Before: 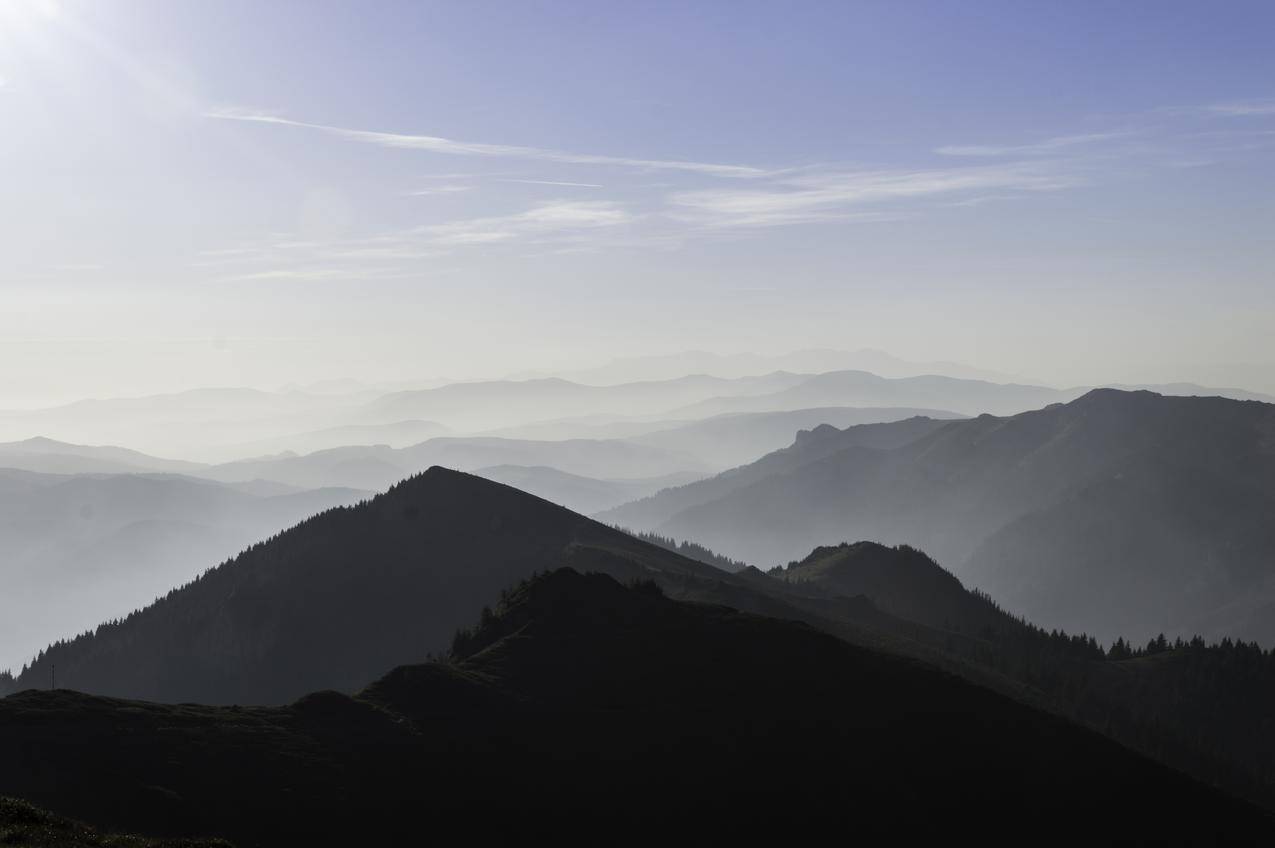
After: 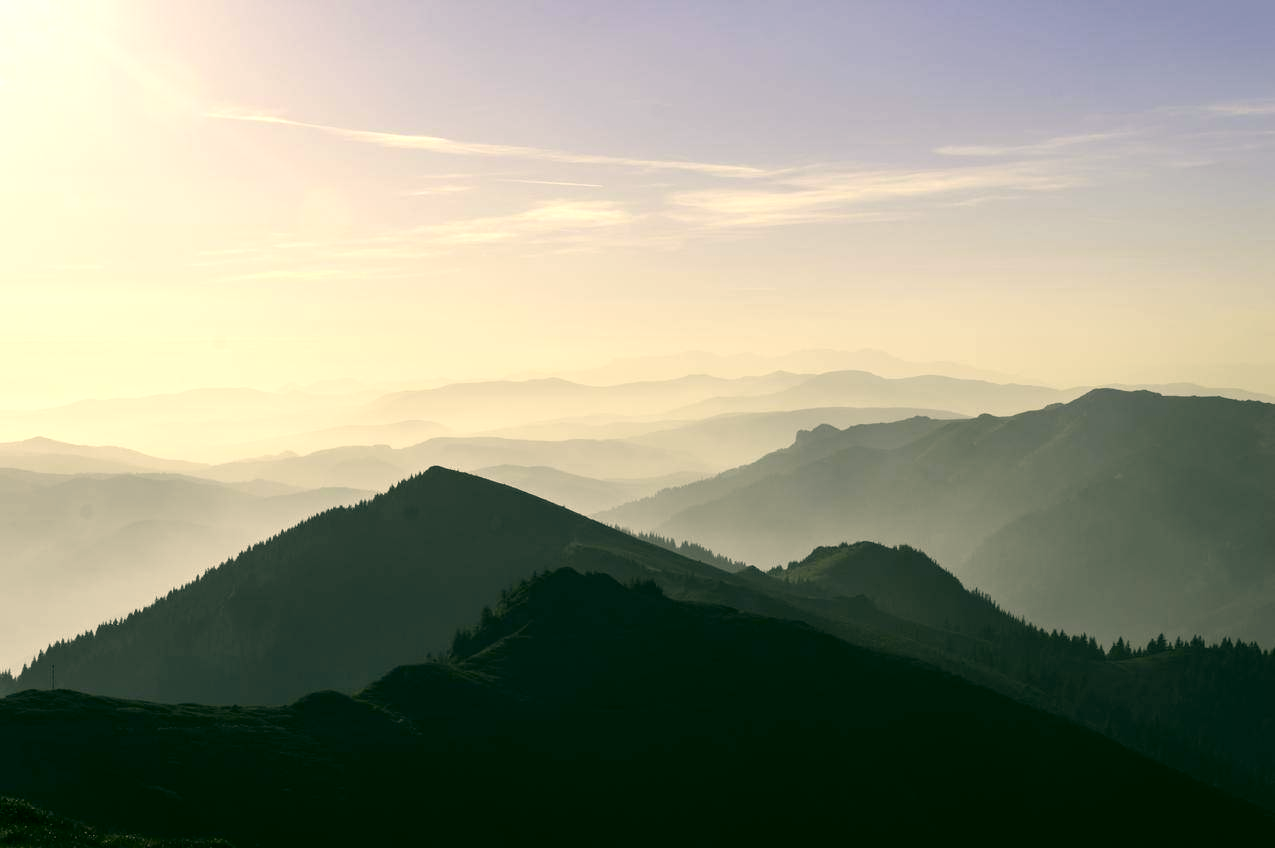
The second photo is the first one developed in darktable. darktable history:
color correction: highlights a* 5.3, highlights b* 24.17, shadows a* -15.59, shadows b* 3.79
exposure: black level correction 0.001, exposure 0.499 EV, compensate highlight preservation false
